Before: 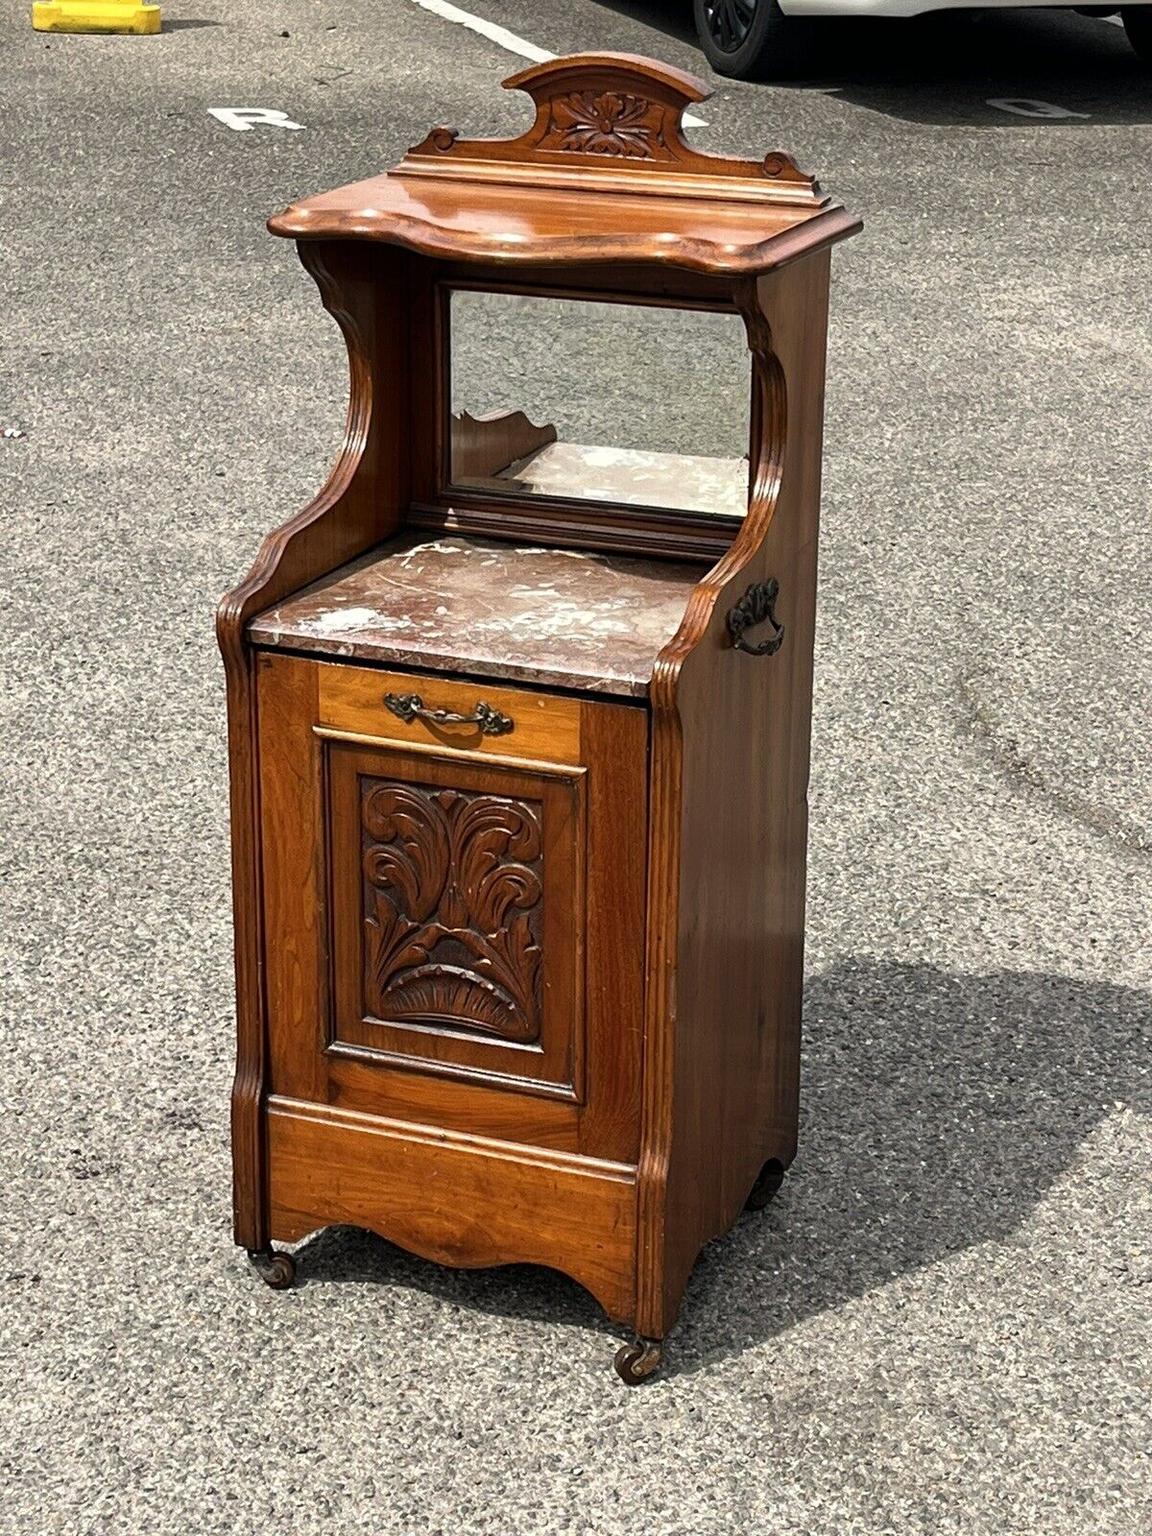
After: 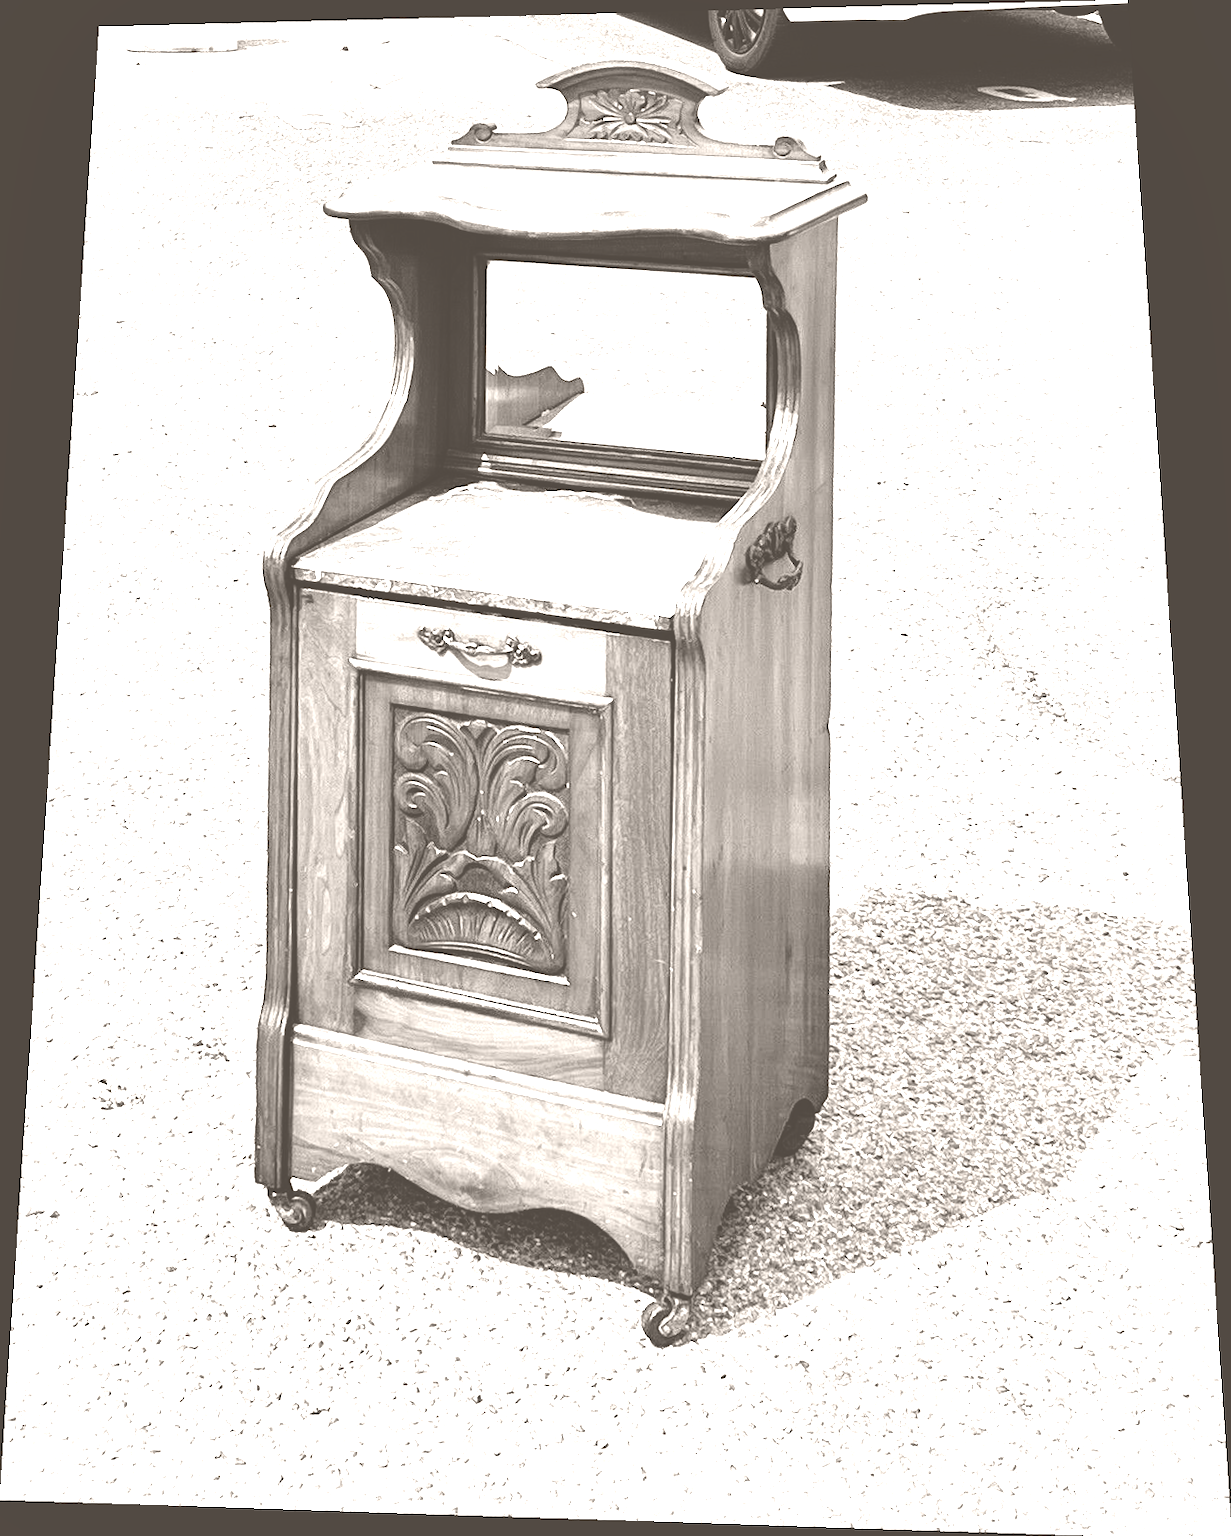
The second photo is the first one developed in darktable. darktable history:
crop: top 0.05%, bottom 0.098%
shadows and highlights: soften with gaussian
white balance: red 1.127, blue 0.943
tone equalizer: -7 EV 0.18 EV, -6 EV 0.12 EV, -5 EV 0.08 EV, -4 EV 0.04 EV, -2 EV -0.02 EV, -1 EV -0.04 EV, +0 EV -0.06 EV, luminance estimator HSV value / RGB max
colorize: hue 34.49°, saturation 35.33%, source mix 100%, lightness 55%, version 1
rotate and perspective: rotation 0.128°, lens shift (vertical) -0.181, lens shift (horizontal) -0.044, shear 0.001, automatic cropping off
color correction: saturation 1.32
base curve: curves: ch0 [(0, 0) (0.007, 0.004) (0.027, 0.03) (0.046, 0.07) (0.207, 0.54) (0.442, 0.872) (0.673, 0.972) (1, 1)], preserve colors none
